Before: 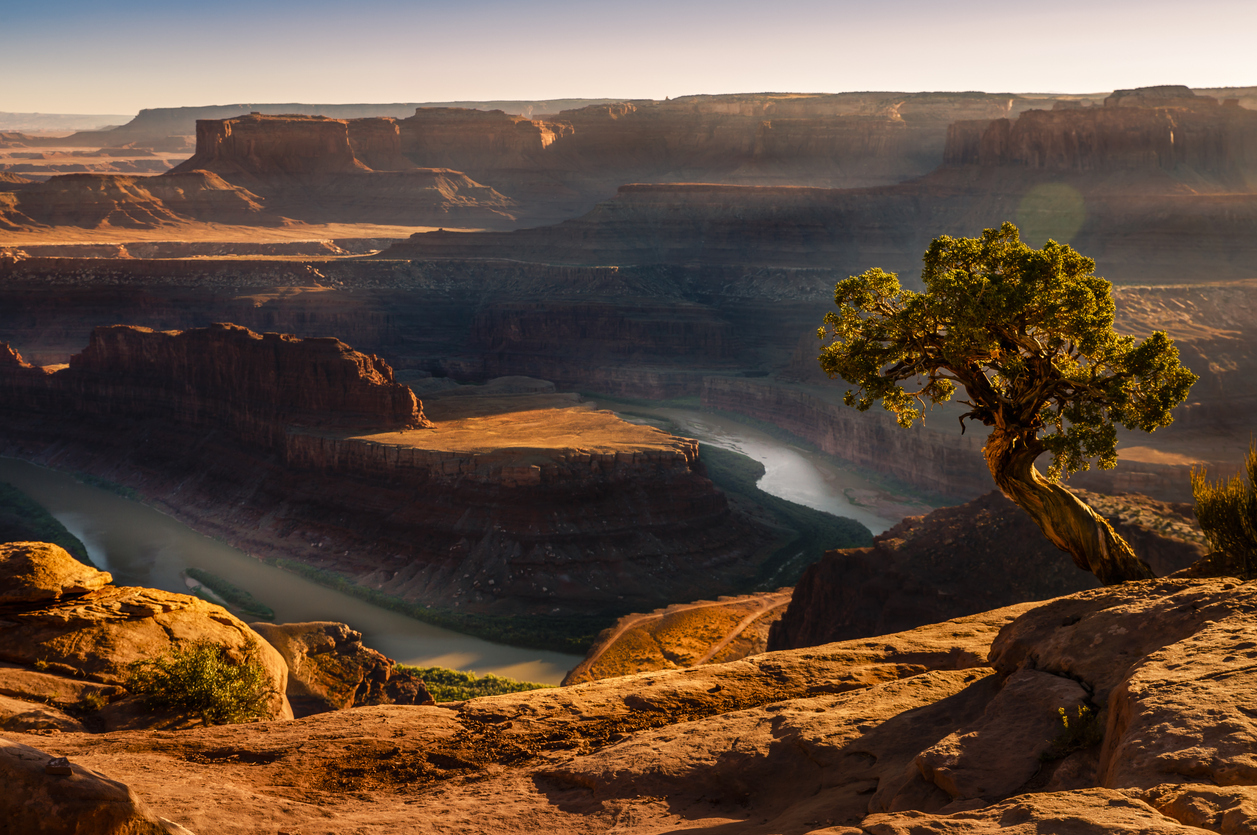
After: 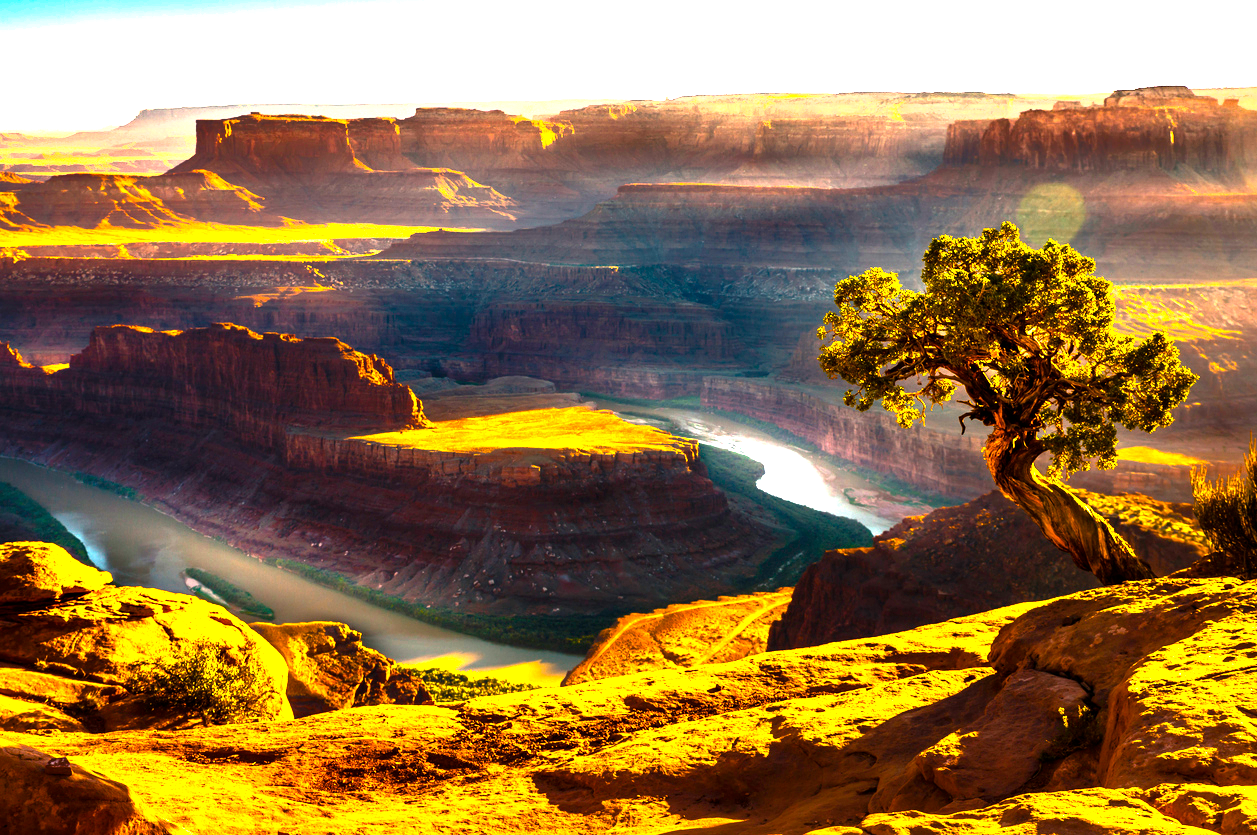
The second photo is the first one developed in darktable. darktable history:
shadows and highlights: shadows 37.27, highlights -28.18, soften with gaussian
color balance rgb: perceptual saturation grading › global saturation 25%, perceptual brilliance grading › global brilliance 35%, perceptual brilliance grading › highlights 50%, perceptual brilliance grading › mid-tones 60%, perceptual brilliance grading › shadows 35%, global vibrance 20%
